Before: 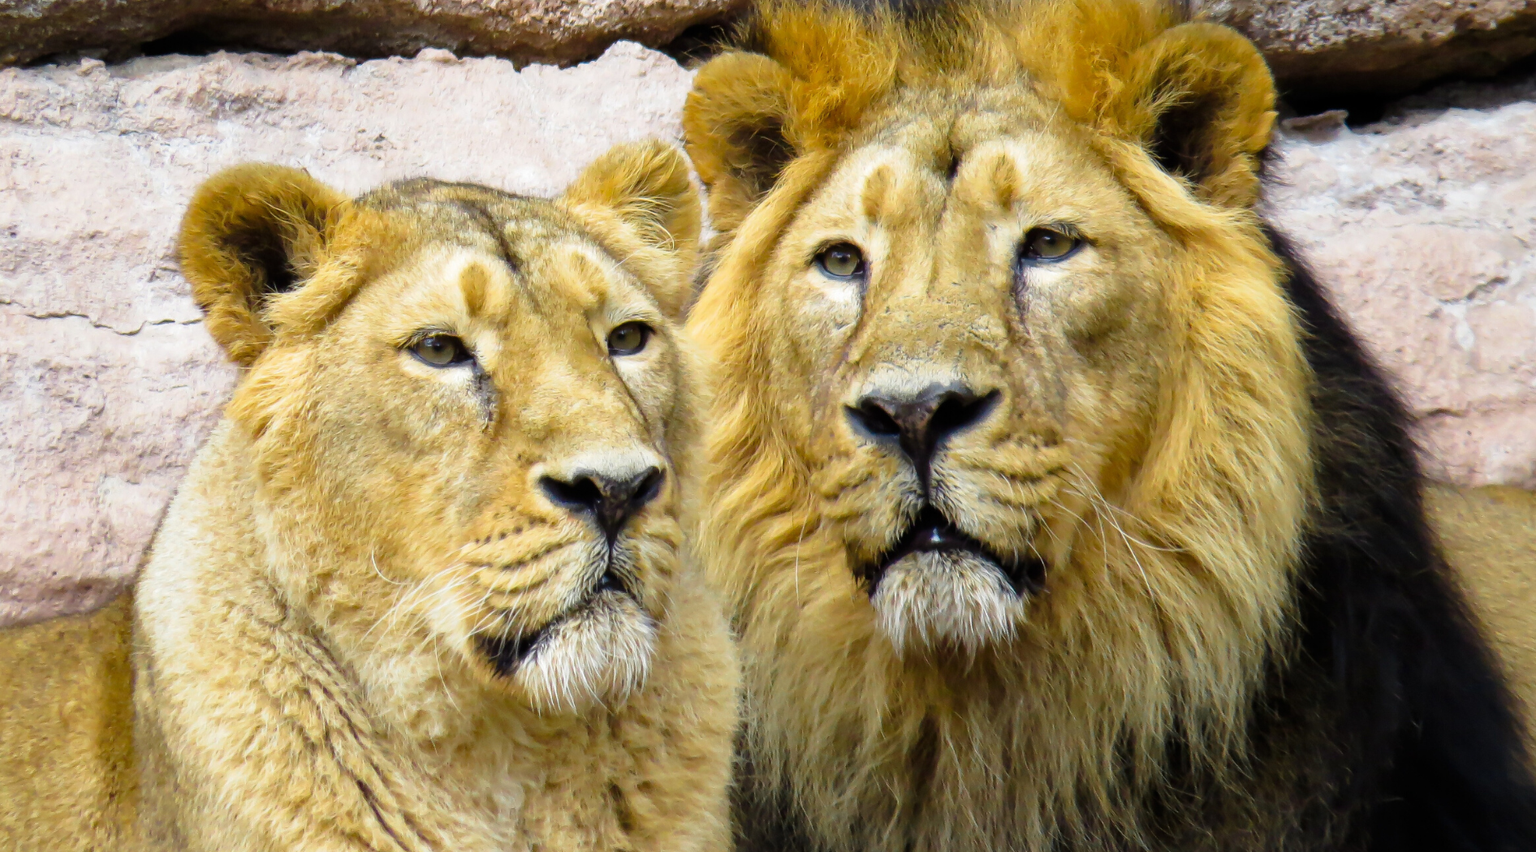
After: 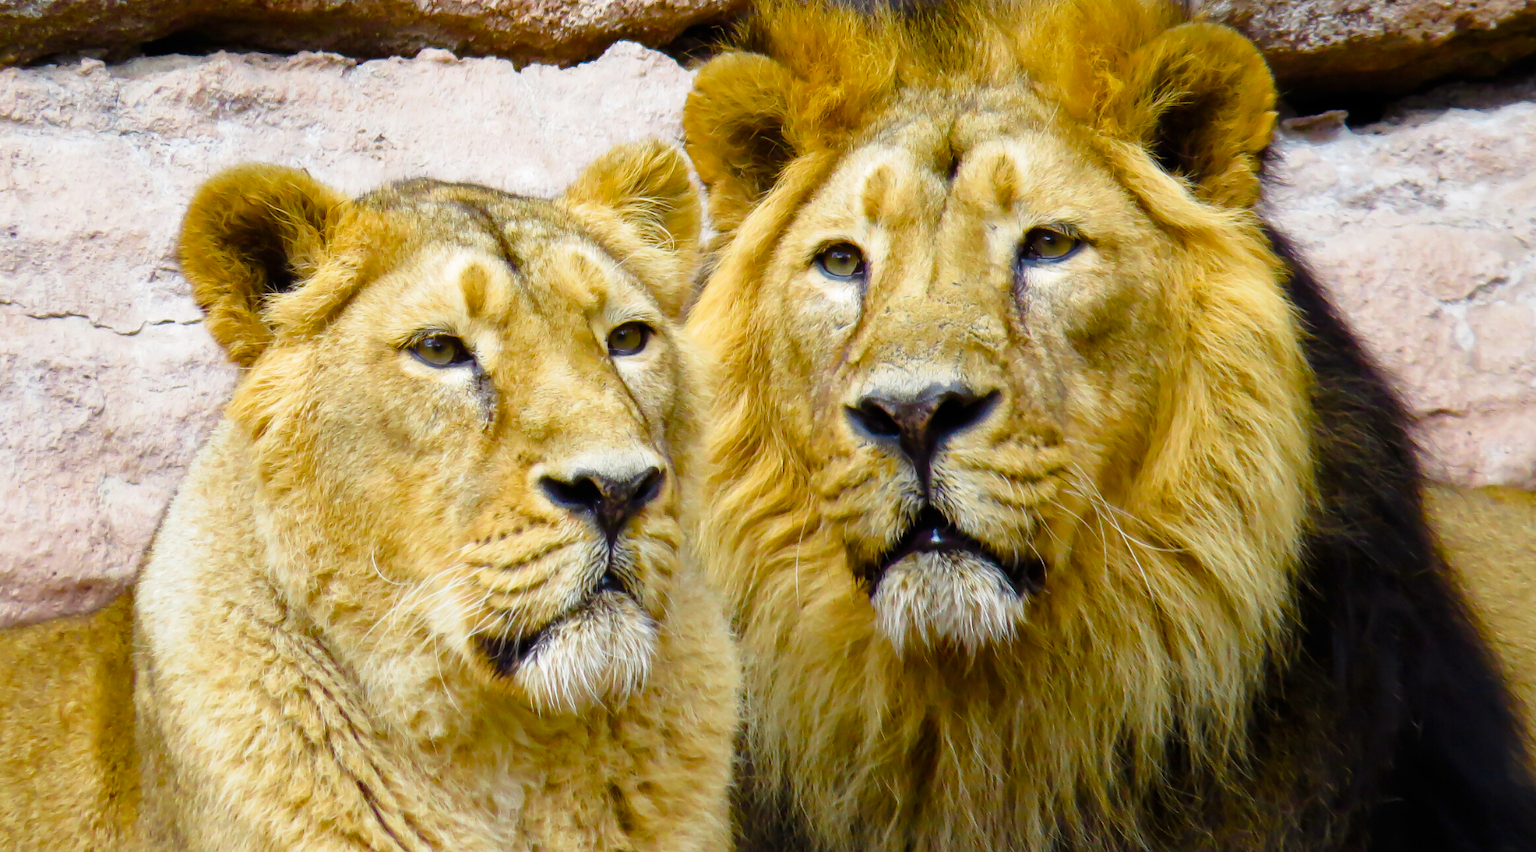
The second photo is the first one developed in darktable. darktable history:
color balance rgb: shadows lift › chroma 1.049%, shadows lift › hue 29.64°, perceptual saturation grading › global saturation 0.308%, perceptual saturation grading › mid-tones 6.31%, perceptual saturation grading › shadows 72.088%
exposure: compensate highlight preservation false
